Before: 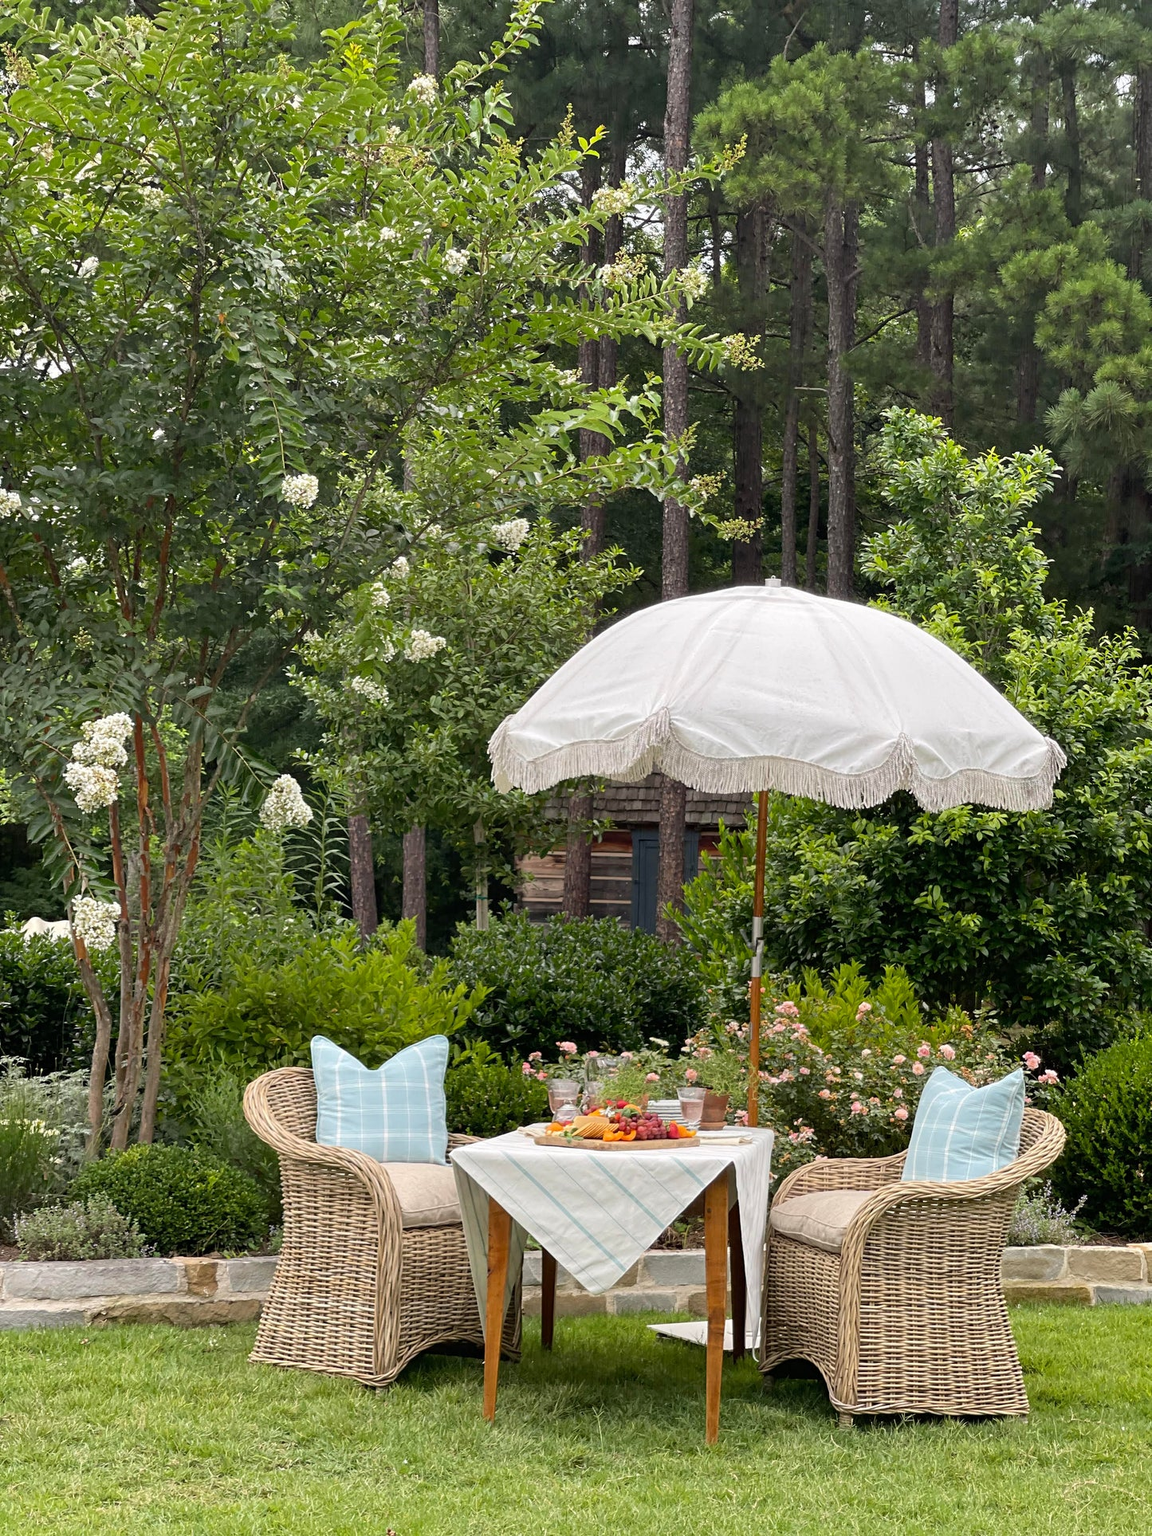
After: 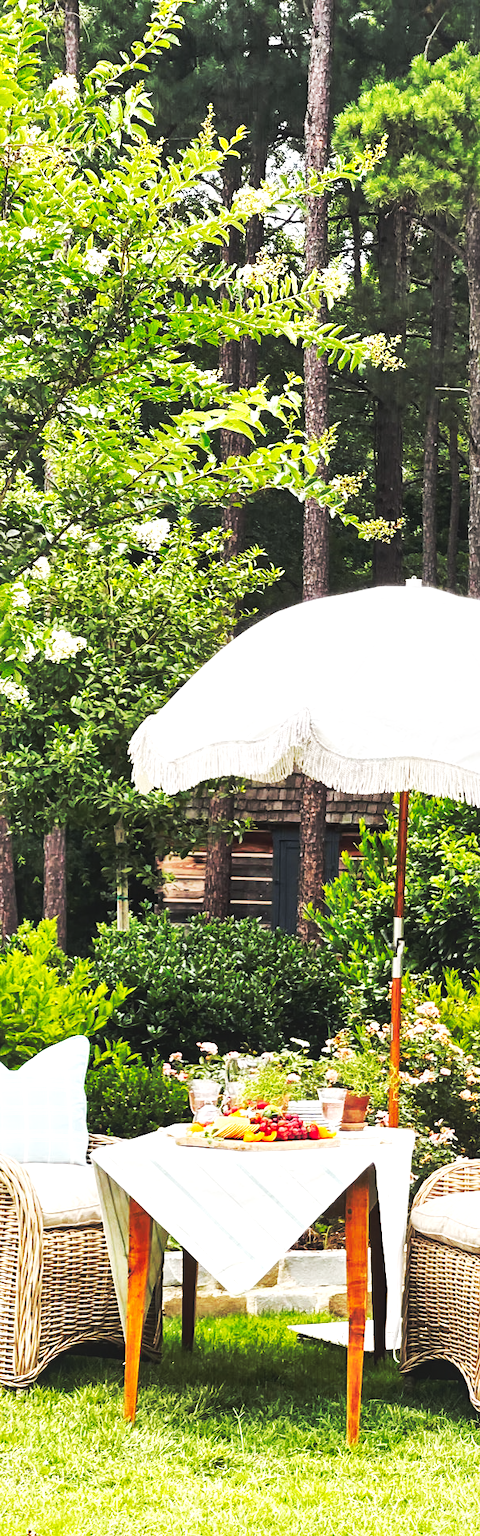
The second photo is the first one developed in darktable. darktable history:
crop: left 31.229%, right 27.105%
base curve: curves: ch0 [(0, 0.015) (0.085, 0.116) (0.134, 0.298) (0.19, 0.545) (0.296, 0.764) (0.599, 0.982) (1, 1)], preserve colors none
local contrast: mode bilateral grid, contrast 20, coarseness 50, detail 179%, midtone range 0.2
